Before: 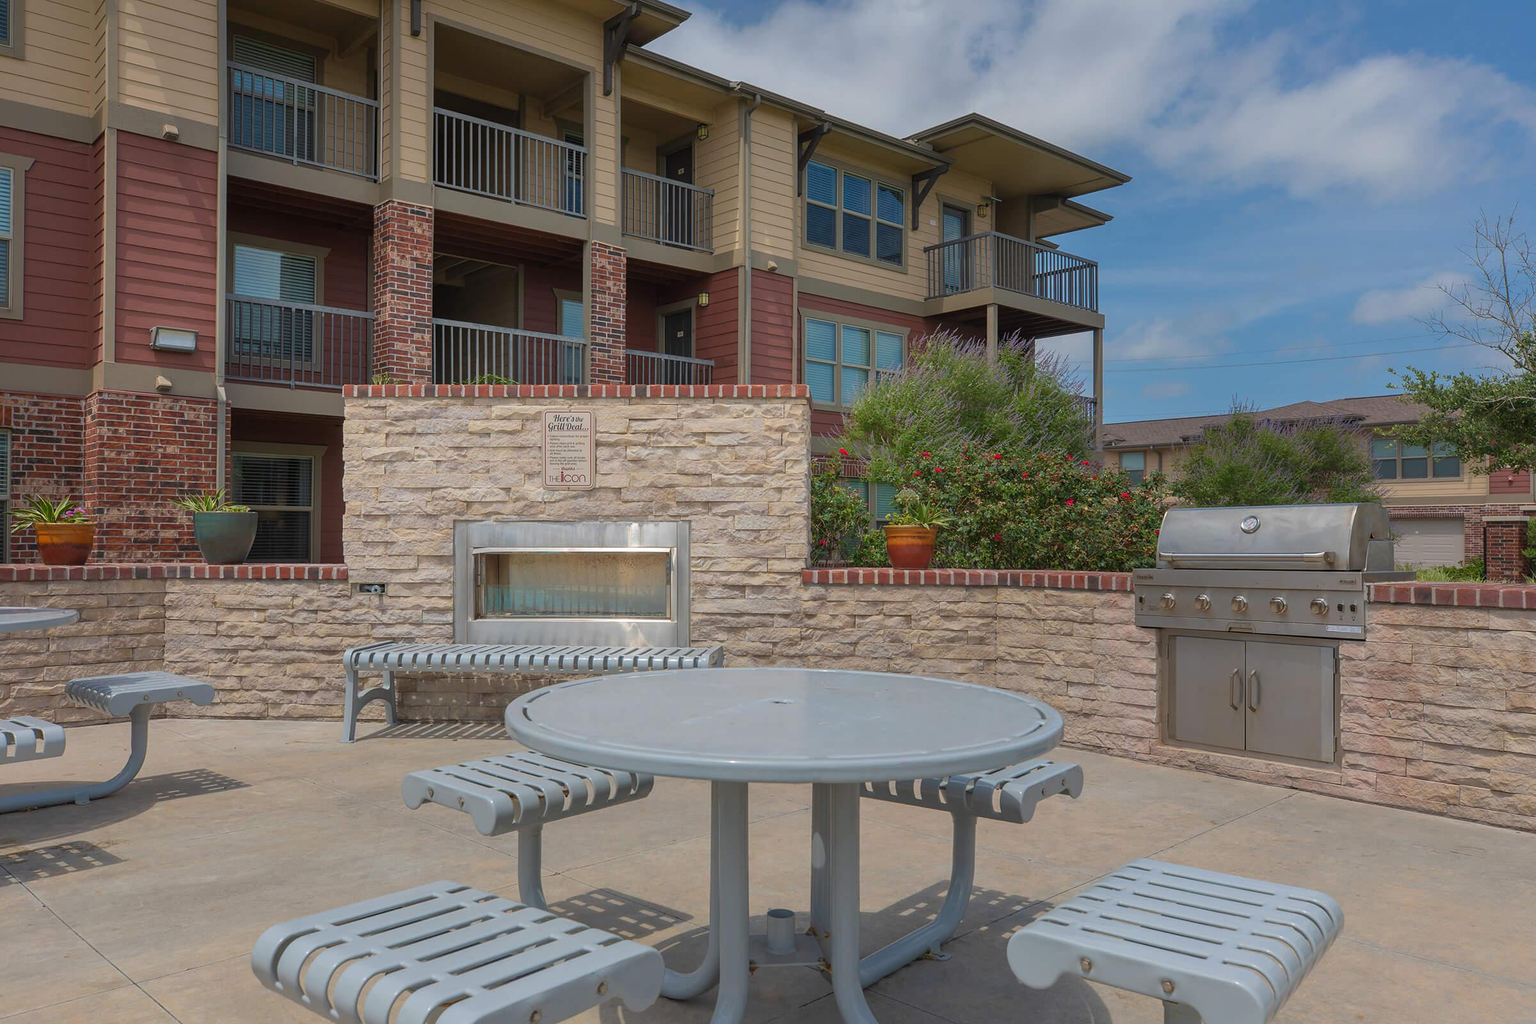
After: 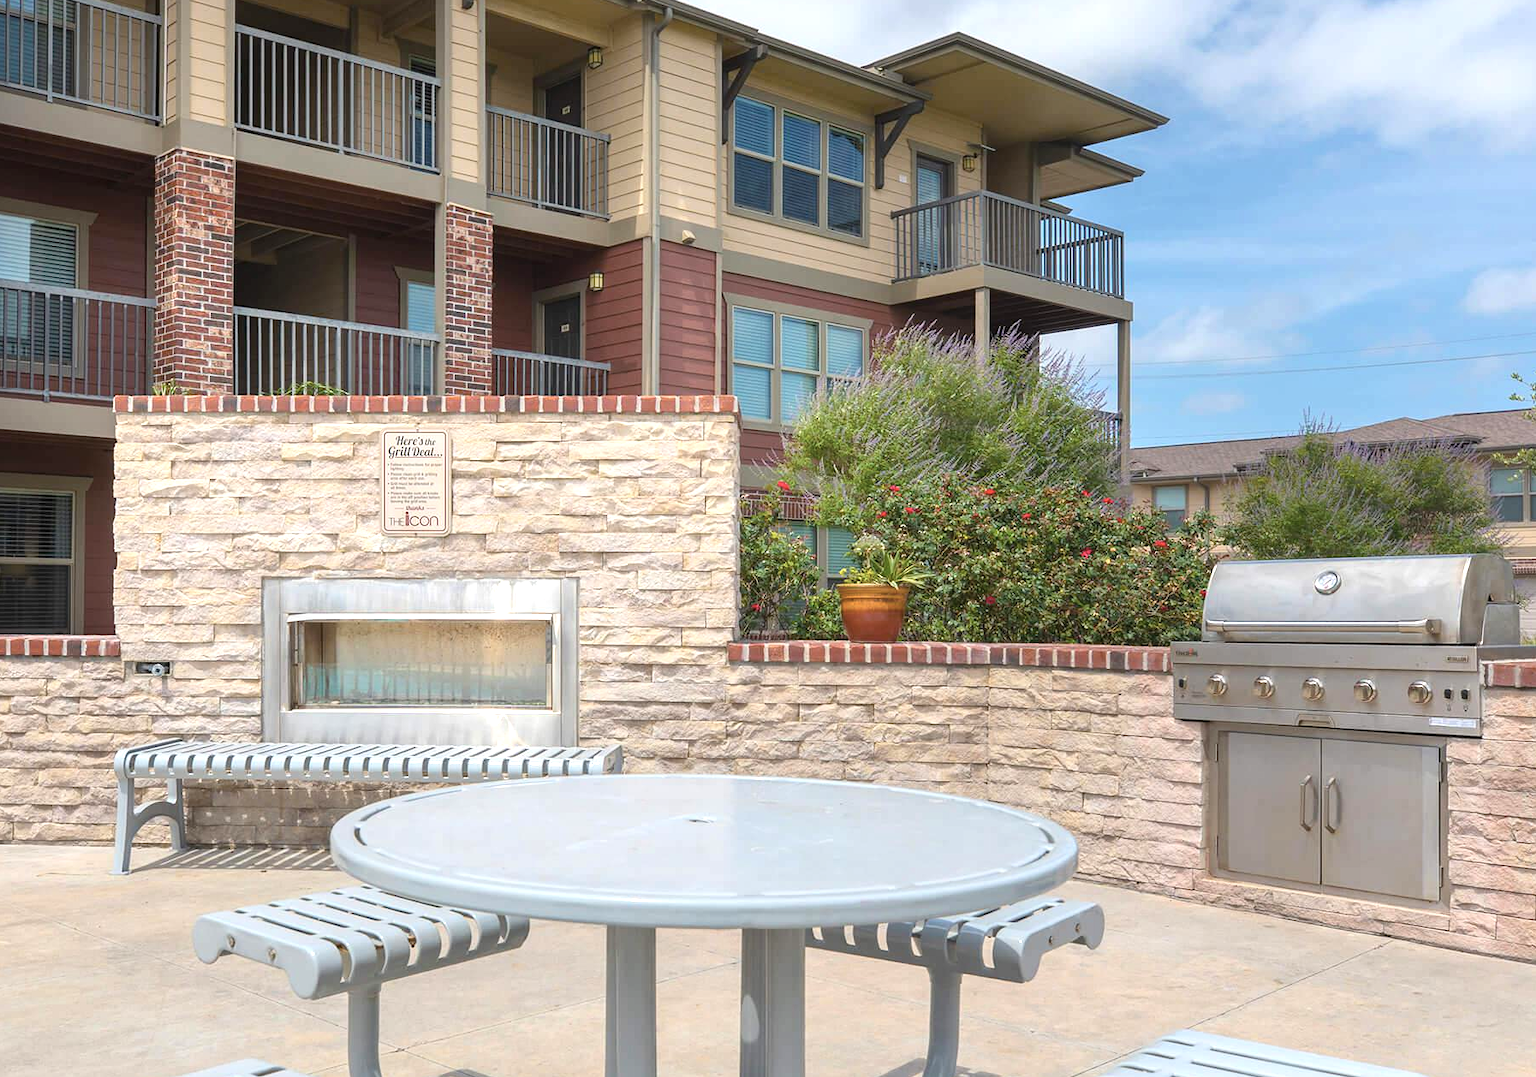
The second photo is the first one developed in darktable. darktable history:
crop: left 16.806%, top 8.713%, right 8.411%, bottom 12.57%
contrast brightness saturation: contrast 0.101, saturation -0.367
exposure: black level correction 0, exposure 1.106 EV, compensate exposure bias true, compensate highlight preservation false
color balance rgb: perceptual saturation grading › global saturation 30.492%, global vibrance 20%
